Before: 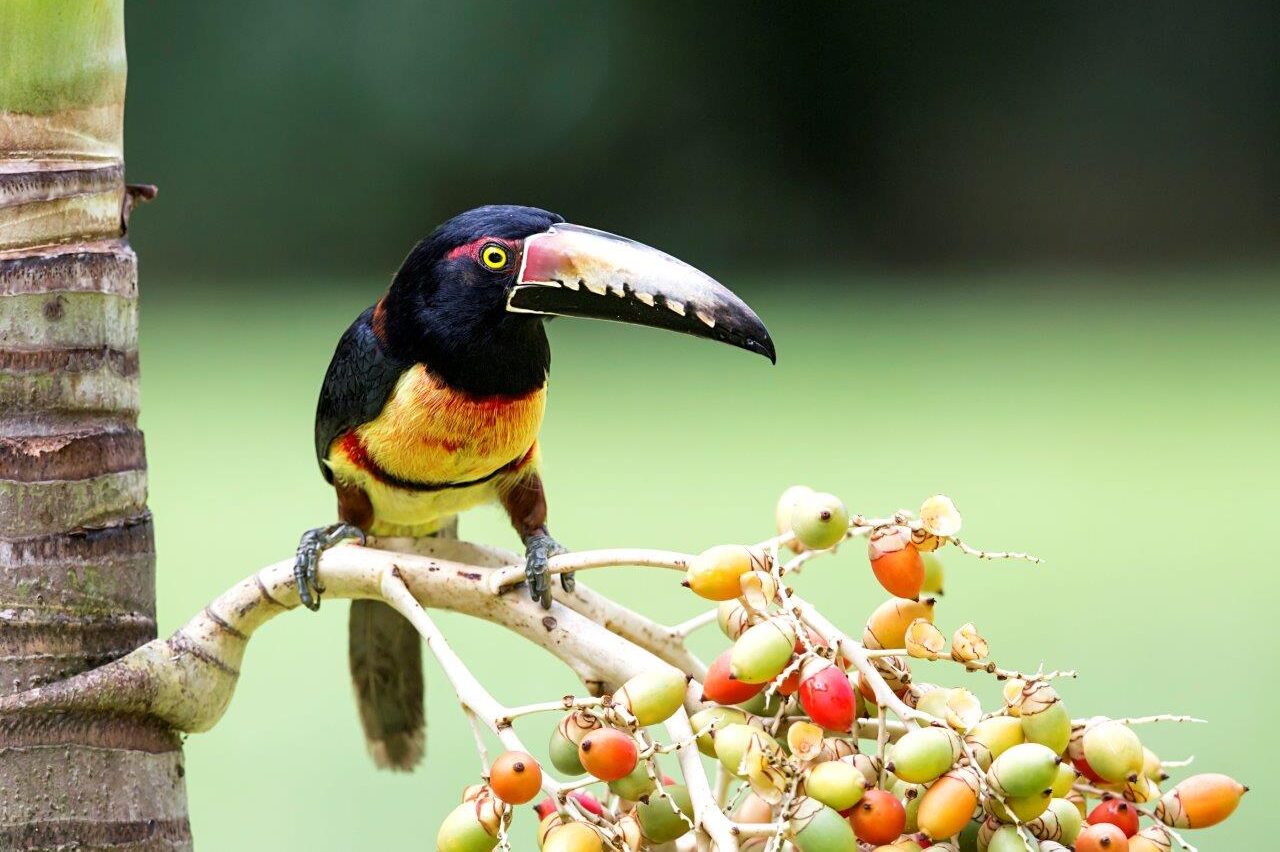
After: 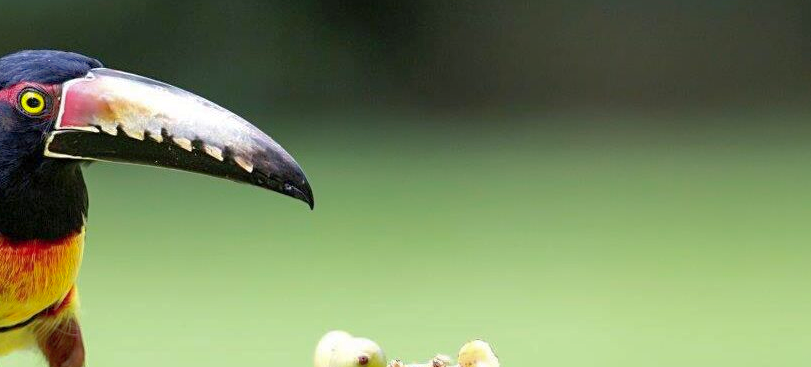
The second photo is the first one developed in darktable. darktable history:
crop: left 36.119%, top 18.238%, right 0.447%, bottom 38.683%
color zones: curves: ch0 [(0, 0.533) (0.126, 0.533) (0.234, 0.533) (0.368, 0.357) (0.5, 0.5) (0.625, 0.5) (0.74, 0.637) (0.875, 0.5)]; ch1 [(0.004, 0.708) (0.129, 0.662) (0.25, 0.5) (0.375, 0.331) (0.496, 0.396) (0.625, 0.649) (0.739, 0.26) (0.875, 0.5) (1, 0.478)]; ch2 [(0, 0.409) (0.132, 0.403) (0.236, 0.558) (0.379, 0.448) (0.5, 0.5) (0.625, 0.5) (0.691, 0.39) (0.875, 0.5)], mix -91.82%
shadows and highlights: on, module defaults
